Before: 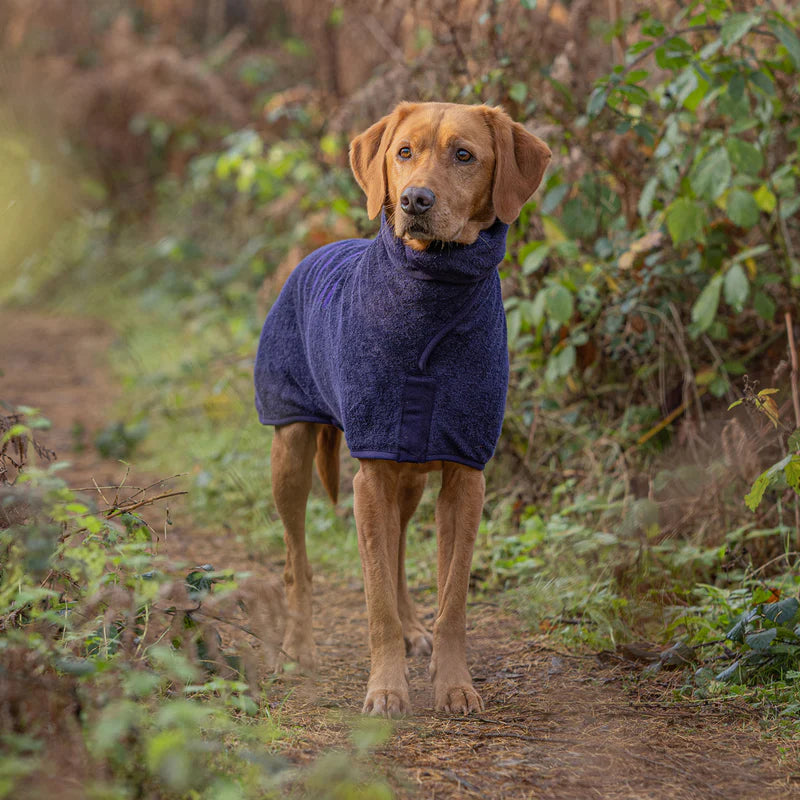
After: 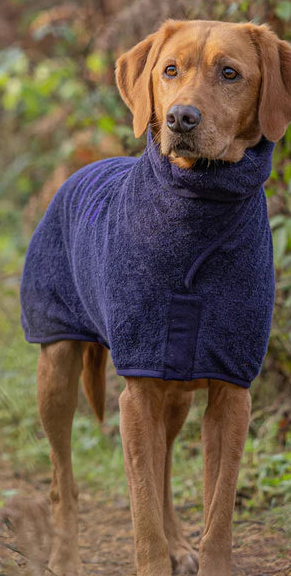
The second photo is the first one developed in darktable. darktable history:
exposure: compensate exposure bias true, compensate highlight preservation false
crop and rotate: left 29.469%, top 10.309%, right 34.097%, bottom 17.609%
